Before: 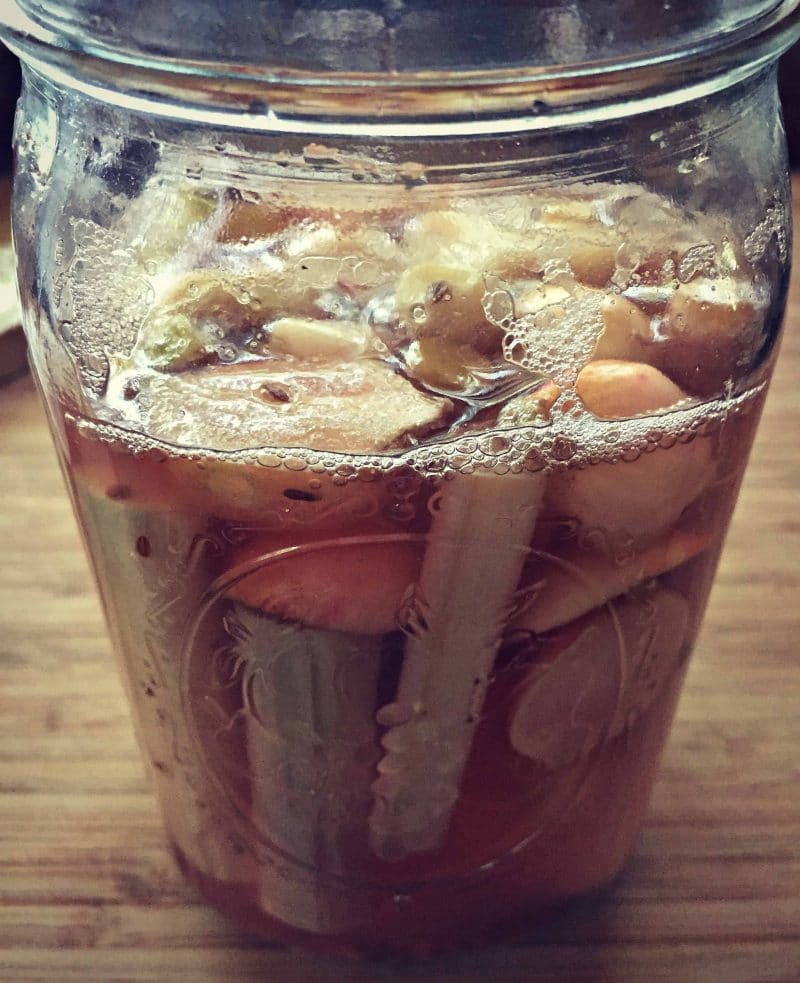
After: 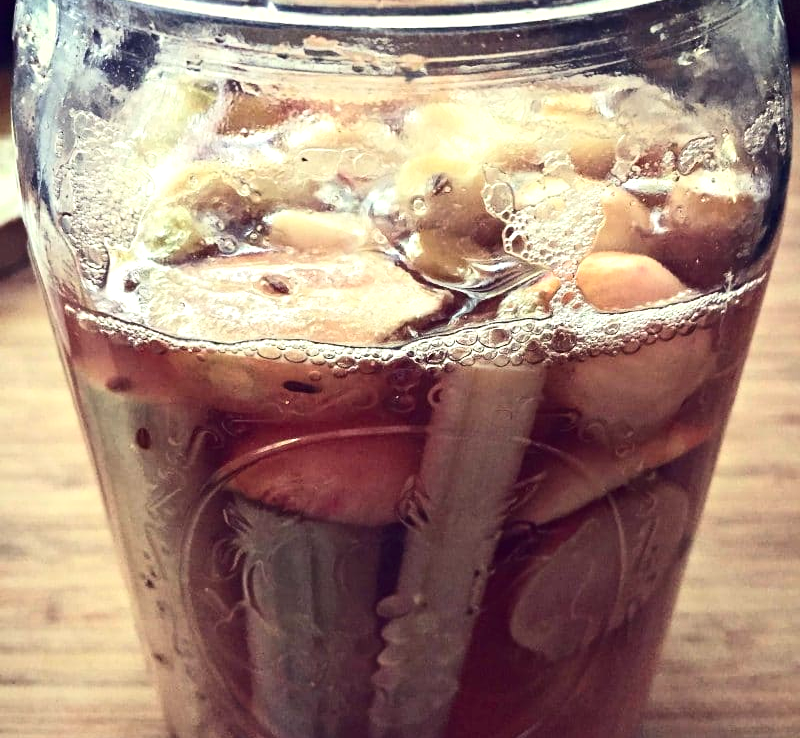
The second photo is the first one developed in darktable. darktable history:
exposure: black level correction 0.001, exposure 0.499 EV, compensate highlight preservation false
crop: top 11.032%, bottom 13.891%
contrast brightness saturation: contrast 0.217
